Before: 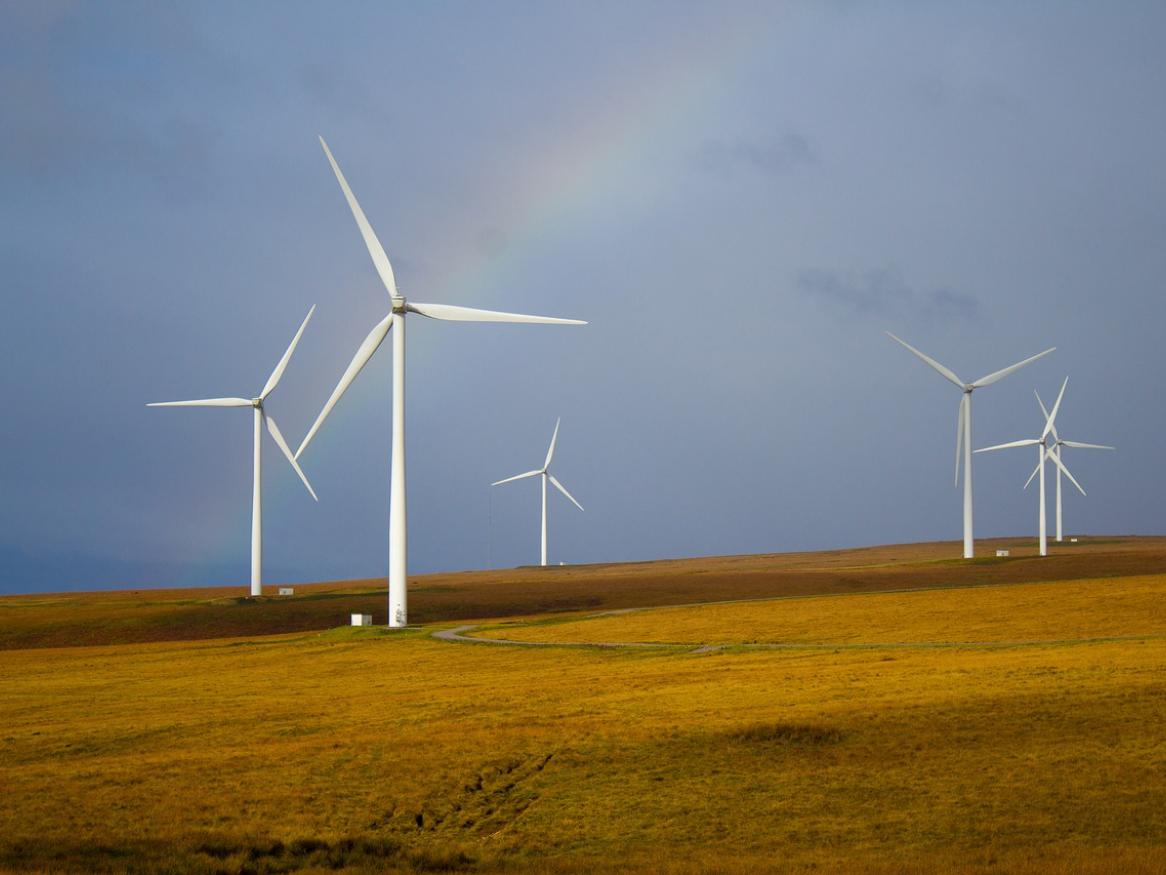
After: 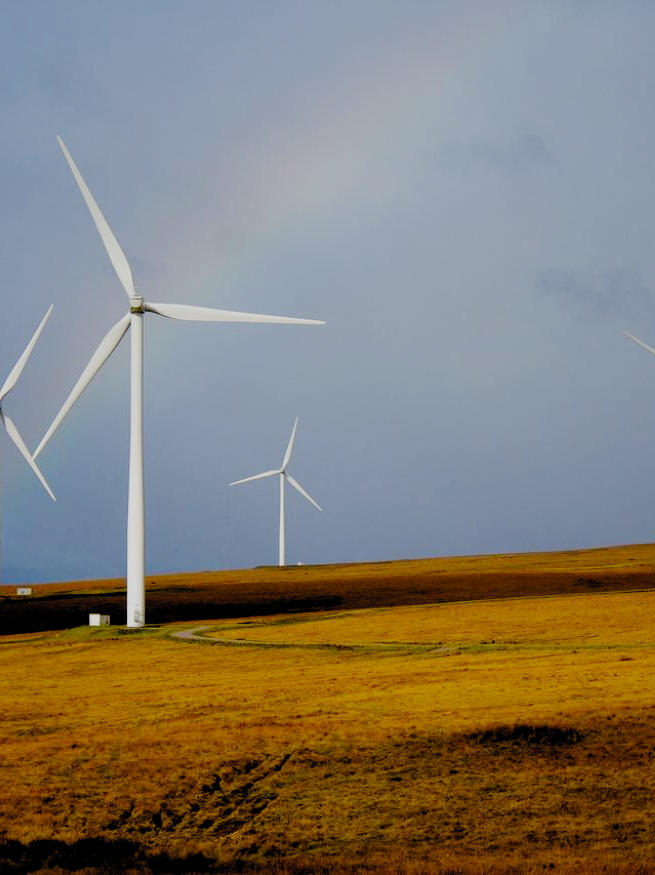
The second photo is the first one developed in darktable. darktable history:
crop and rotate: left 22.516%, right 21.234%
filmic rgb: black relative exposure -2.85 EV, white relative exposure 4.56 EV, hardness 1.77, contrast 1.25, preserve chrominance no, color science v5 (2021)
